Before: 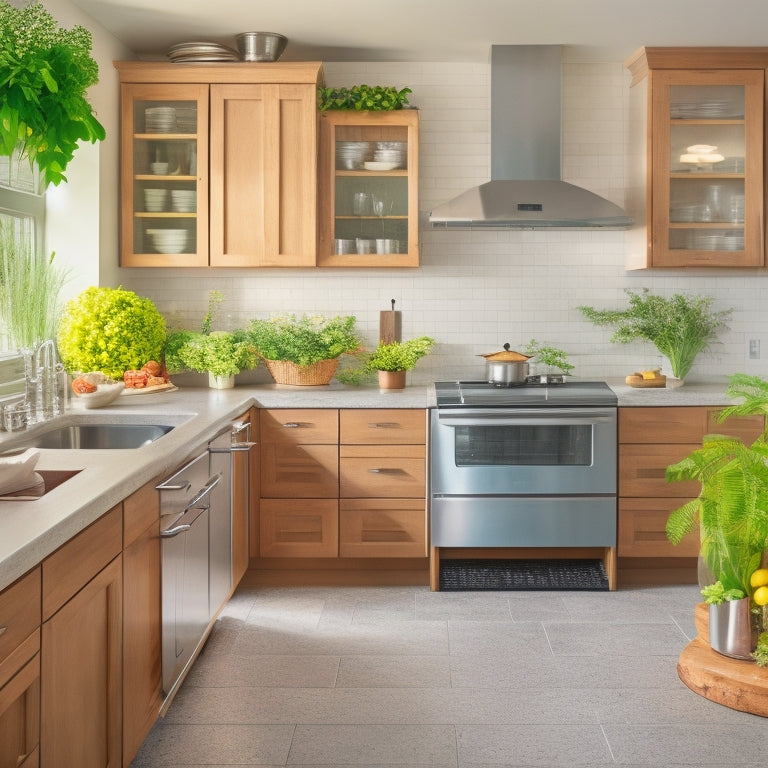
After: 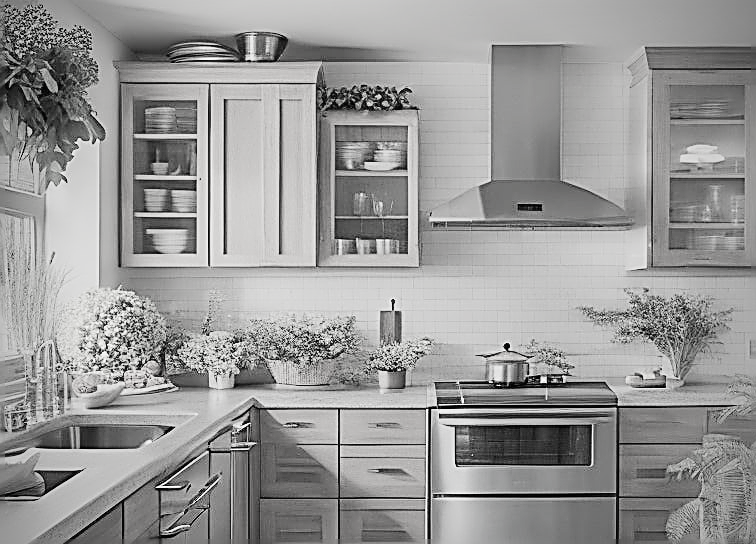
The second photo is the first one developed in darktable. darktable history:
vignetting: on, module defaults
sharpen: amount 1.857
filmic rgb: black relative exposure -5.15 EV, white relative exposure 3.56 EV, threshold 5.94 EV, hardness 3.18, contrast 1.386, highlights saturation mix -48.66%, color science v5 (2021), contrast in shadows safe, contrast in highlights safe, enable highlight reconstruction true
crop: right 0.001%, bottom 29.068%
